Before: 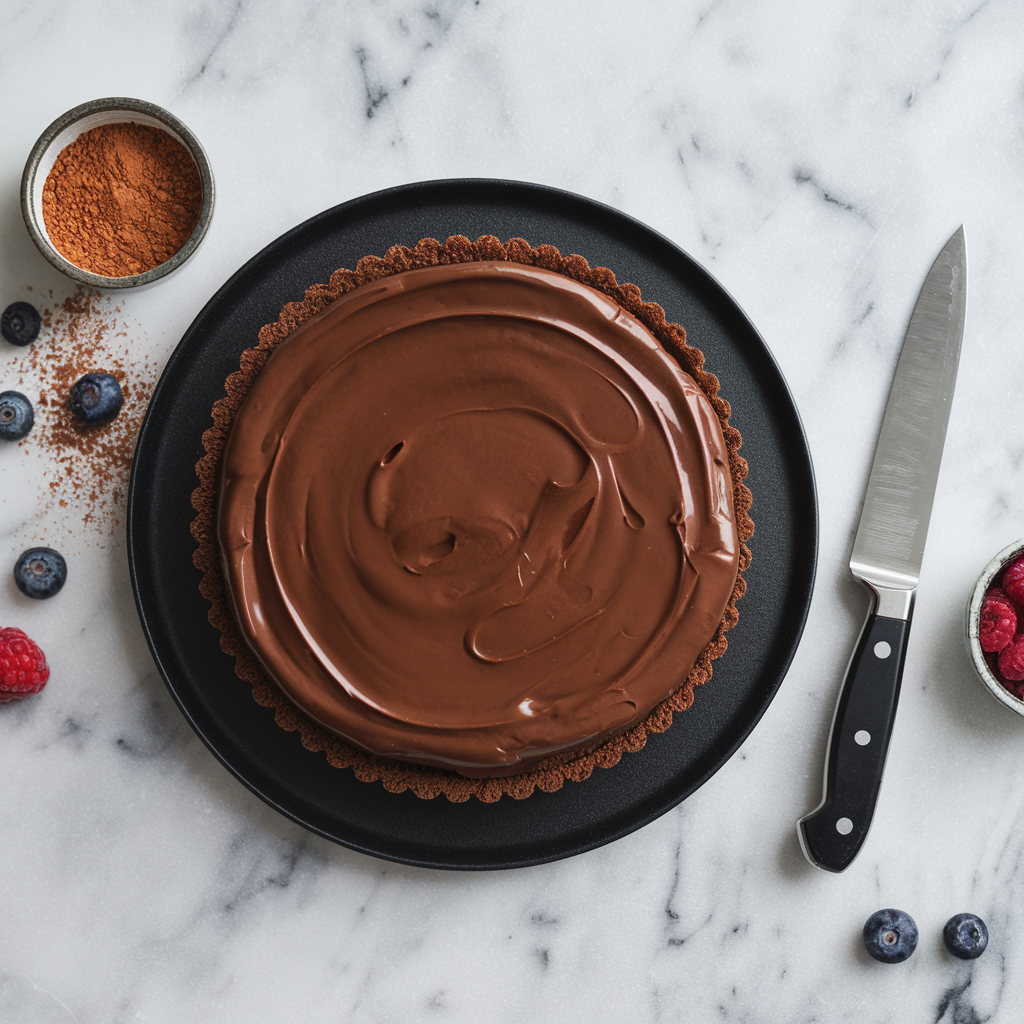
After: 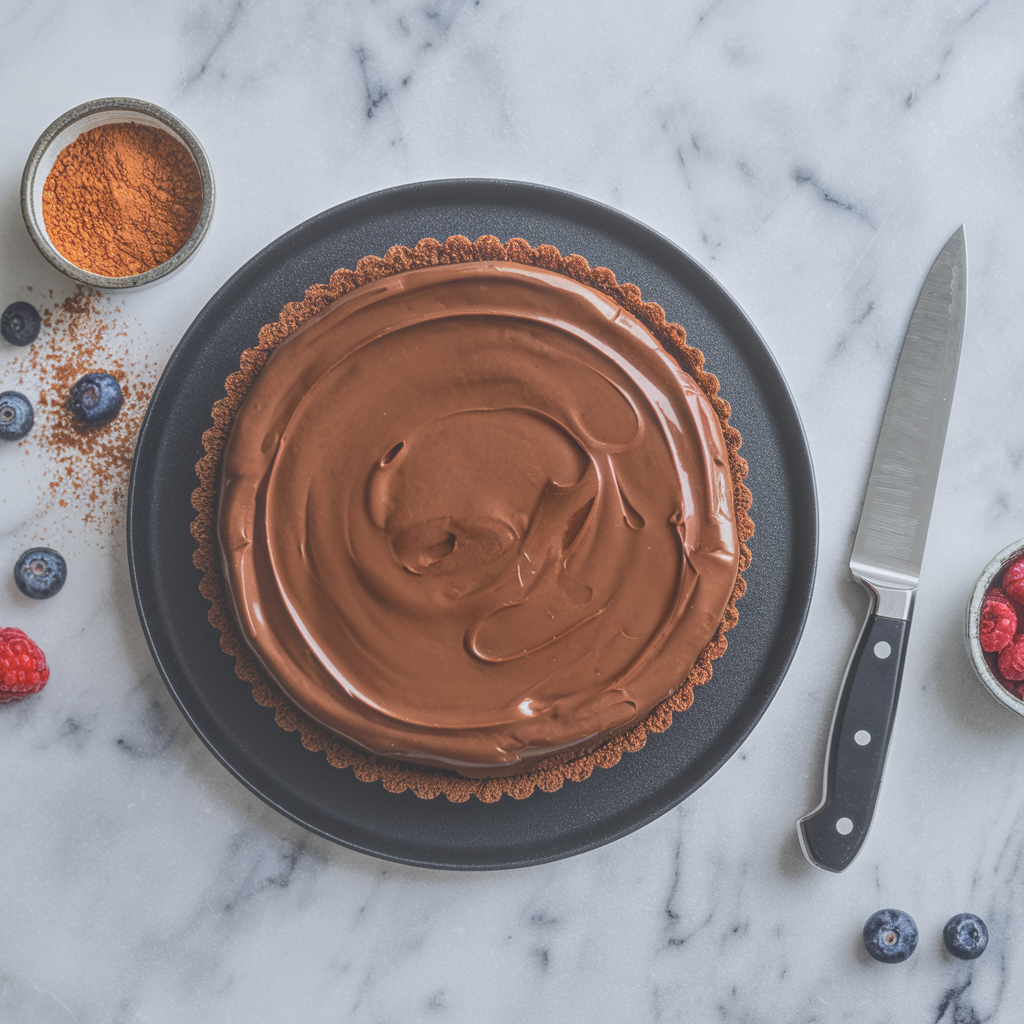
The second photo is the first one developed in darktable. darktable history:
local contrast: highlights 73%, shadows 15%, midtone range 0.197
tone curve: curves: ch0 [(0, 0.026) (0.175, 0.178) (0.463, 0.502) (0.796, 0.764) (1, 0.961)]; ch1 [(0, 0) (0.437, 0.398) (0.469, 0.472) (0.505, 0.504) (0.553, 0.552) (1, 1)]; ch2 [(0, 0) (0.505, 0.495) (0.579, 0.579) (1, 1)], color space Lab, independent channels, preserve colors none
white balance: red 0.986, blue 1.01
